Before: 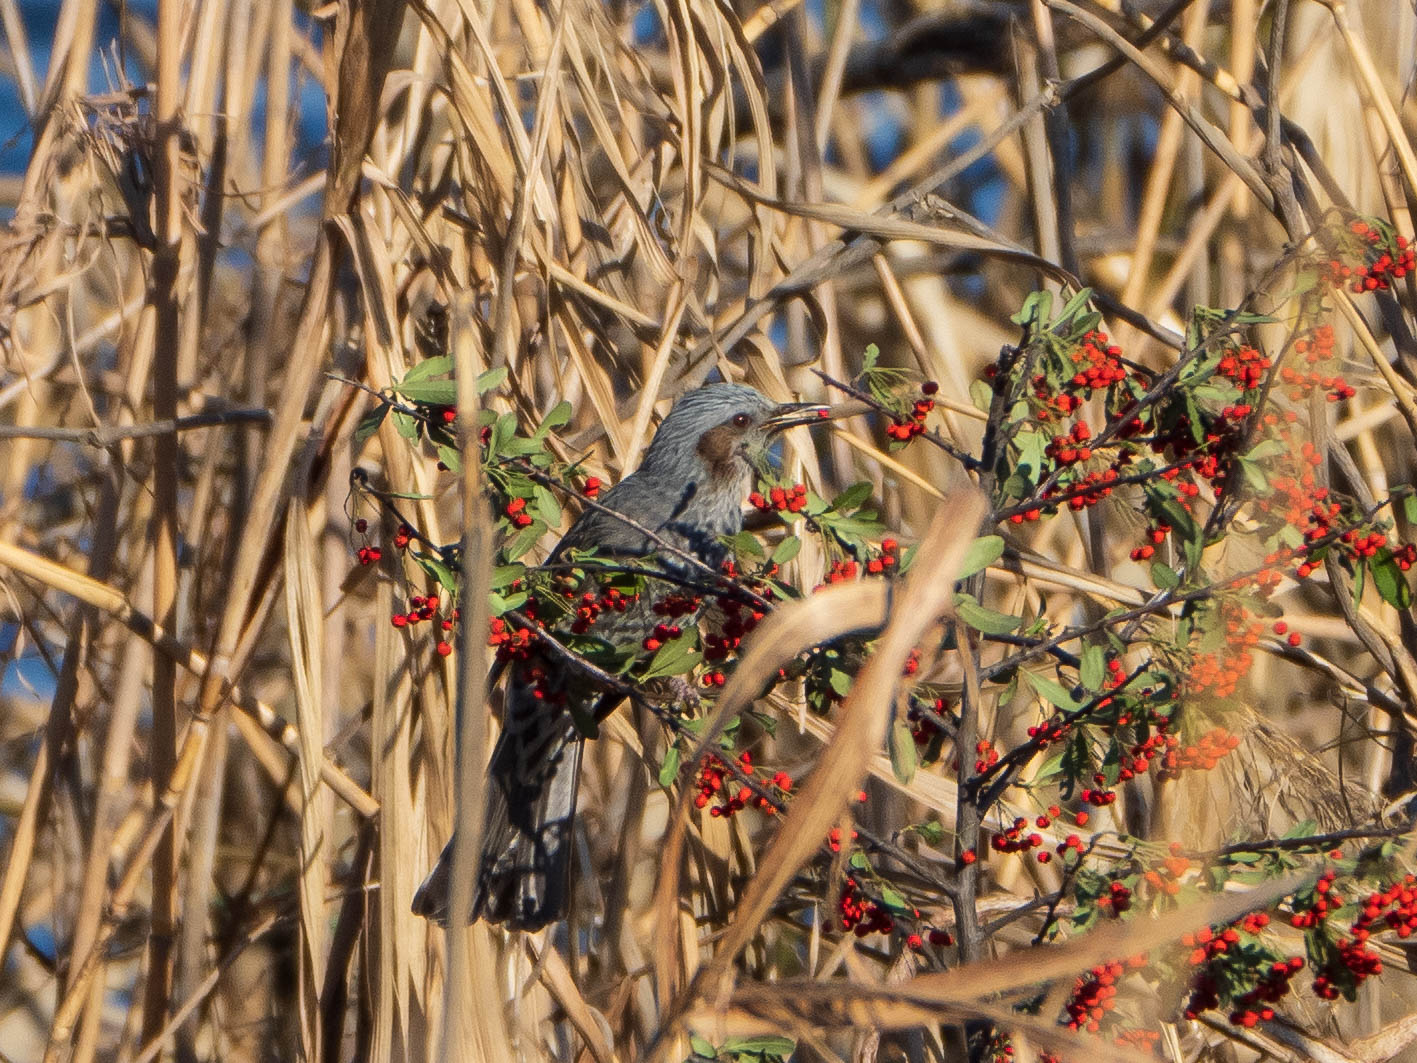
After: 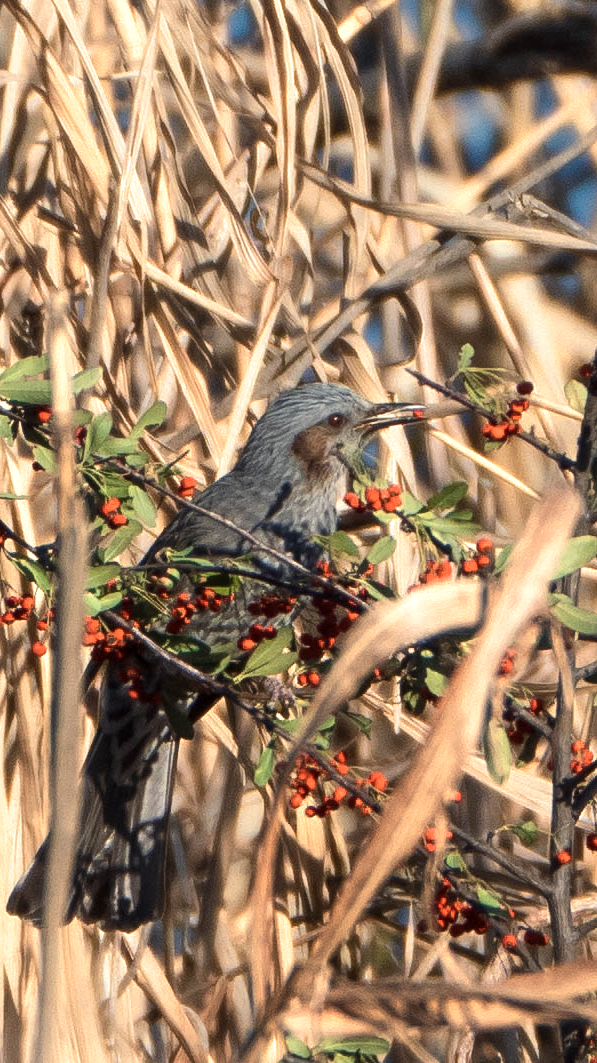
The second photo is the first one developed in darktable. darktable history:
crop: left 28.583%, right 29.231%
color zones: curves: ch0 [(0.018, 0.548) (0.224, 0.64) (0.425, 0.447) (0.675, 0.575) (0.732, 0.579)]; ch1 [(0.066, 0.487) (0.25, 0.5) (0.404, 0.43) (0.75, 0.421) (0.956, 0.421)]; ch2 [(0.044, 0.561) (0.215, 0.465) (0.399, 0.544) (0.465, 0.548) (0.614, 0.447) (0.724, 0.43) (0.882, 0.623) (0.956, 0.632)]
split-toning: shadows › saturation 0.61, highlights › saturation 0.58, balance -28.74, compress 87.36%
